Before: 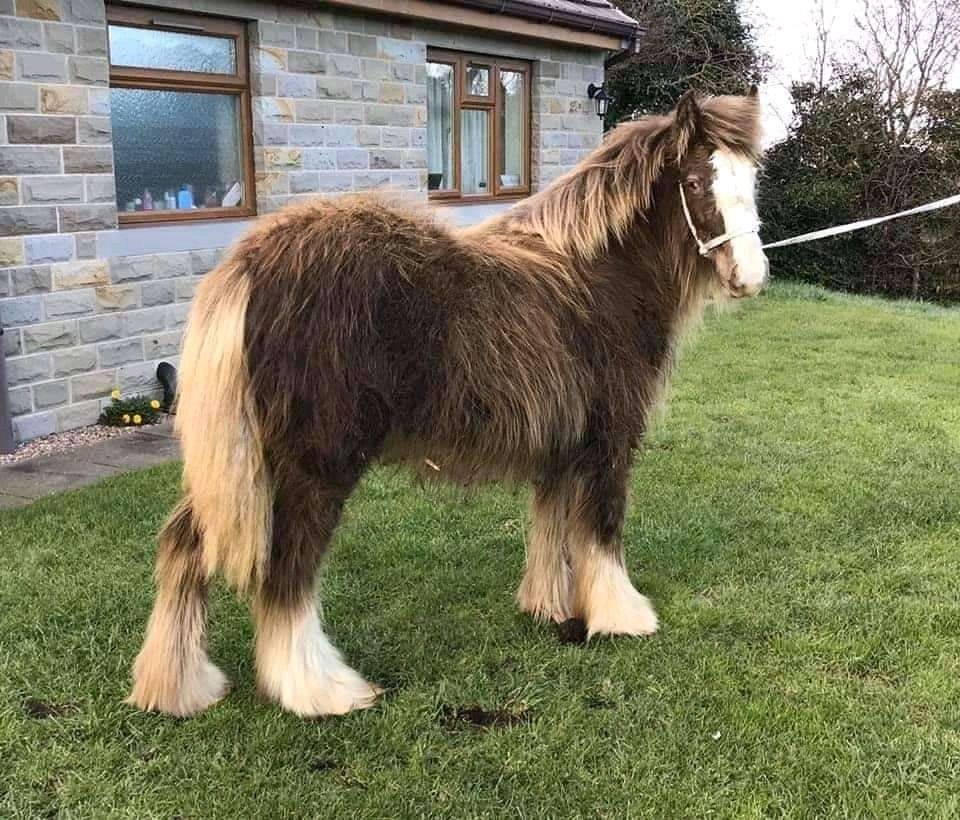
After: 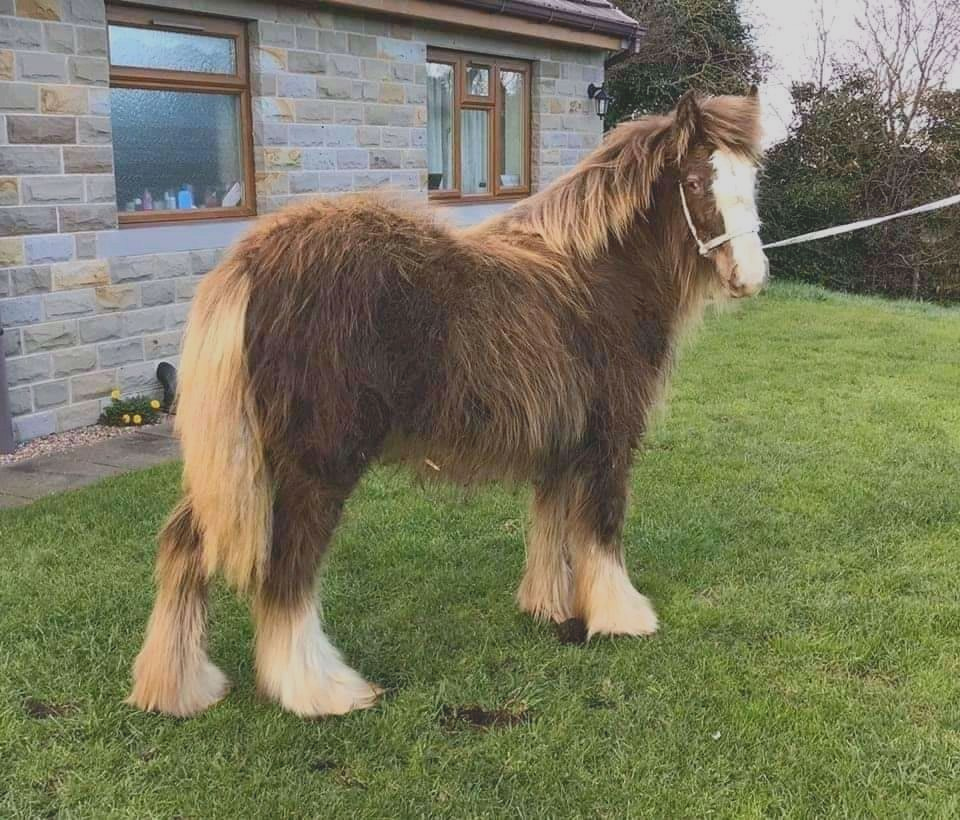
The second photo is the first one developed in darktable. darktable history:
contrast brightness saturation: contrast -0.294
